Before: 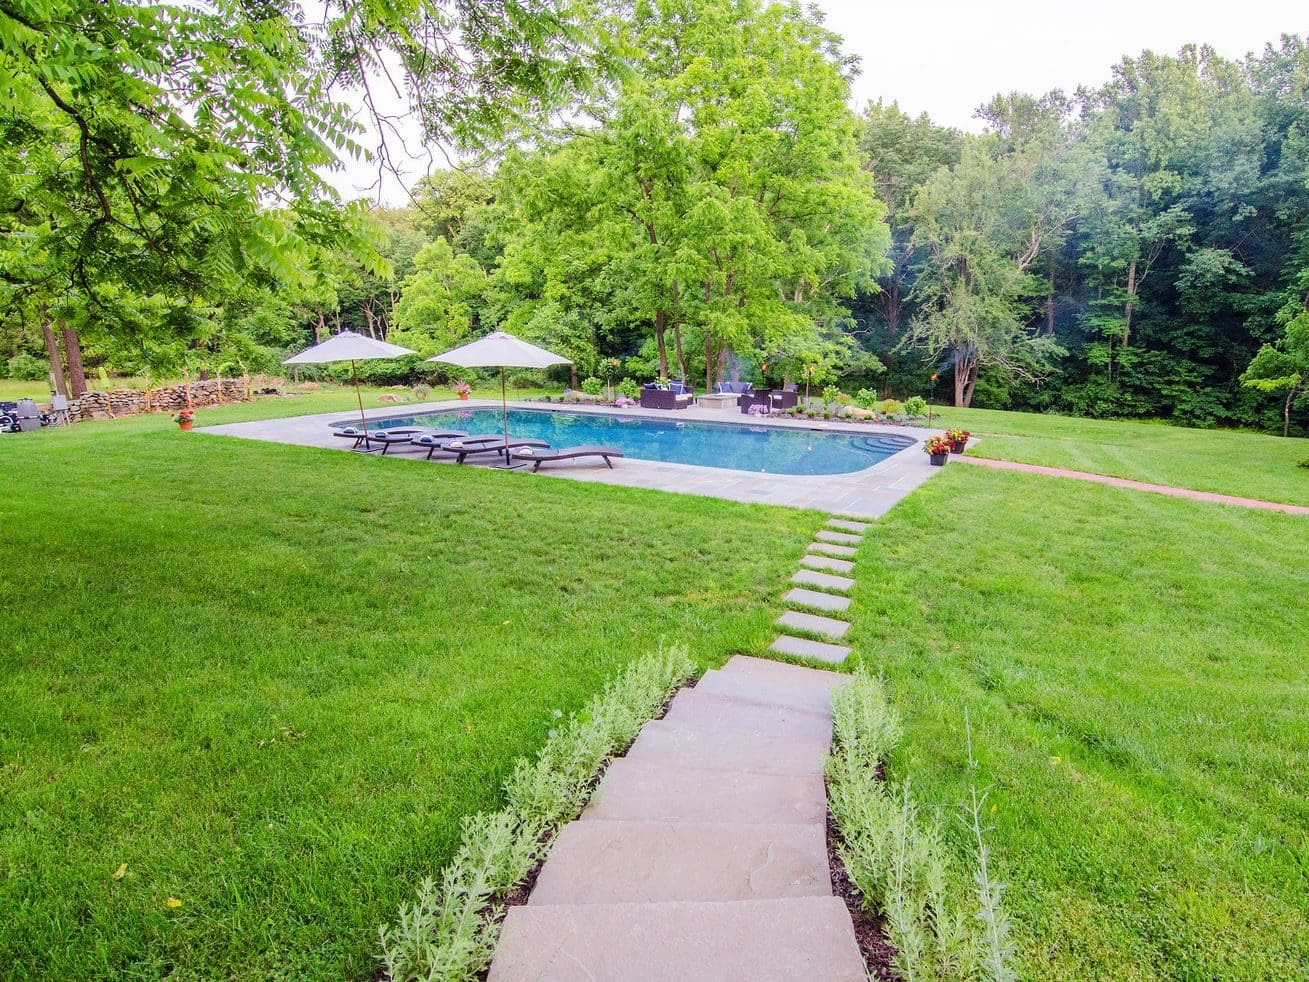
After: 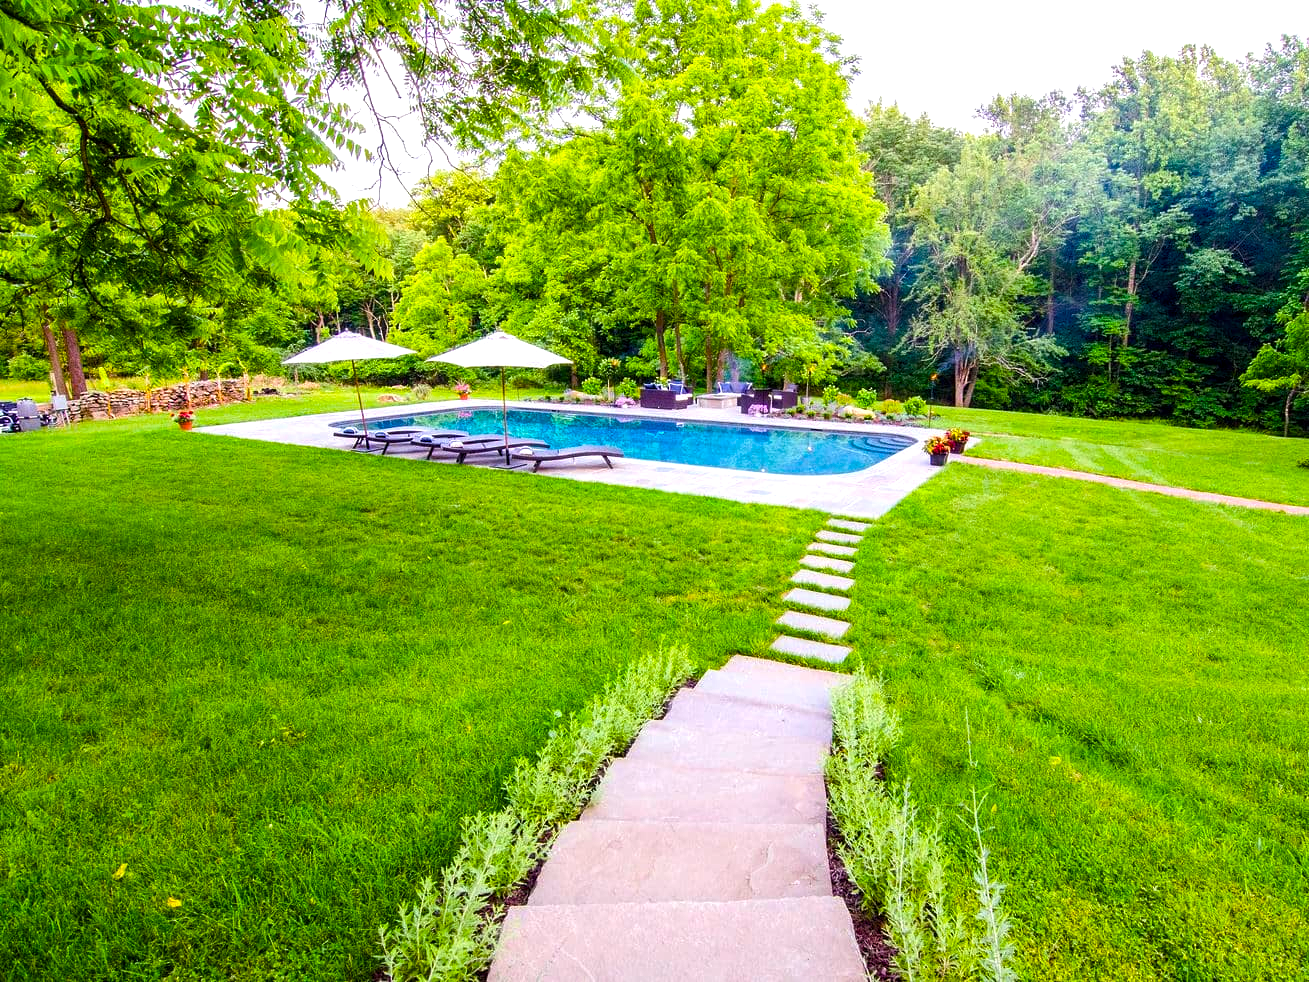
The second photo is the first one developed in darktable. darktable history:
local contrast: highlights 100%, shadows 100%, detail 120%, midtone range 0.2
exposure: compensate highlight preservation false
color balance rgb: linear chroma grading › global chroma 9%, perceptual saturation grading › global saturation 36%, perceptual saturation grading › shadows 35%, perceptual brilliance grading › global brilliance 15%, perceptual brilliance grading › shadows -35%, global vibrance 15%
